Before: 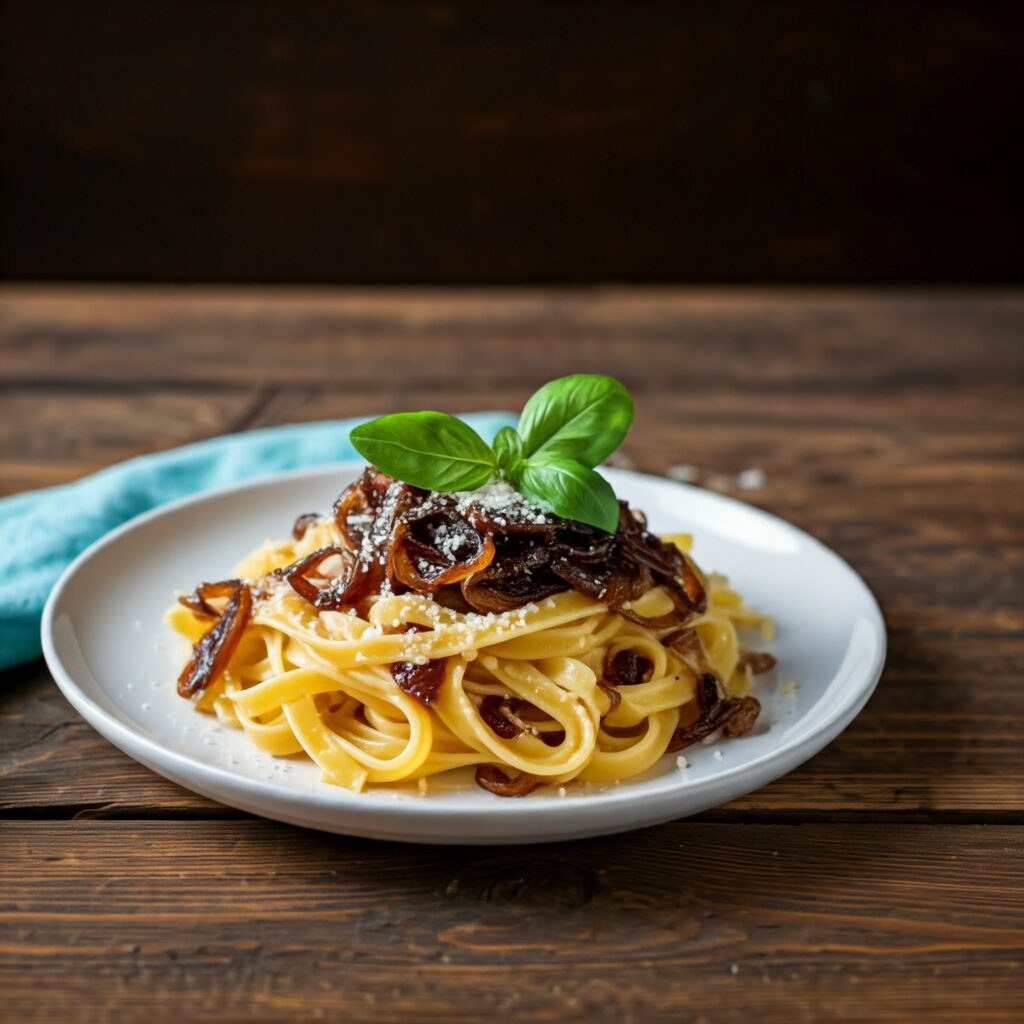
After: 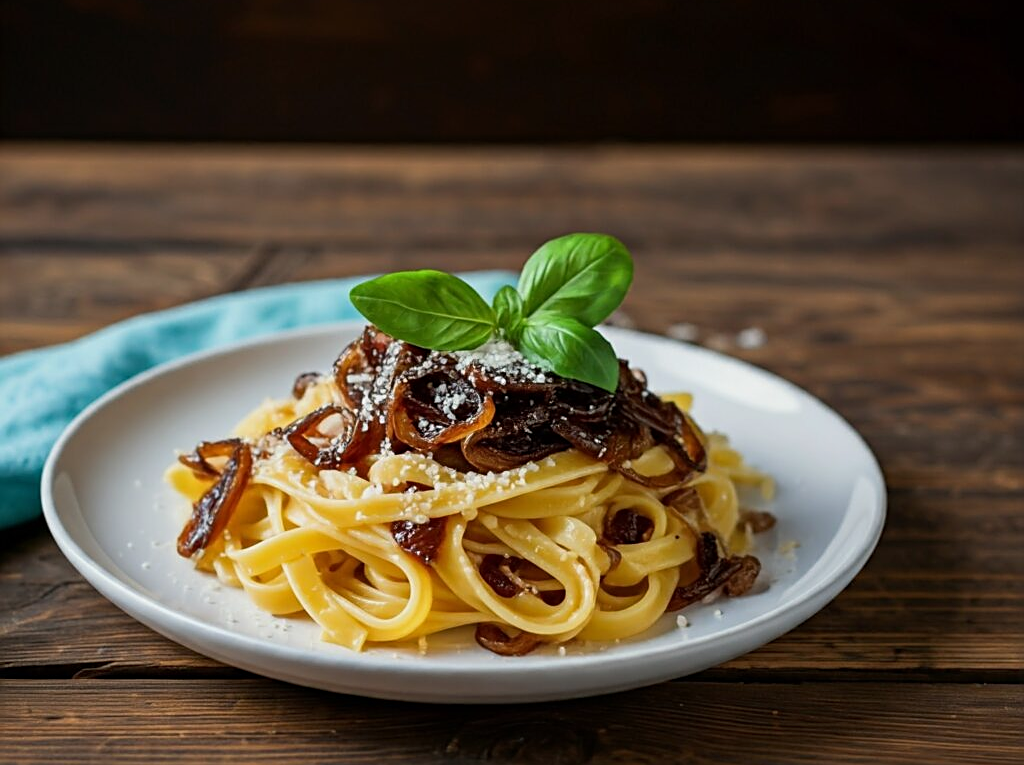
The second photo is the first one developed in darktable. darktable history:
exposure: exposure -0.207 EV, compensate highlight preservation false
crop: top 13.826%, bottom 11.427%
sharpen: on, module defaults
